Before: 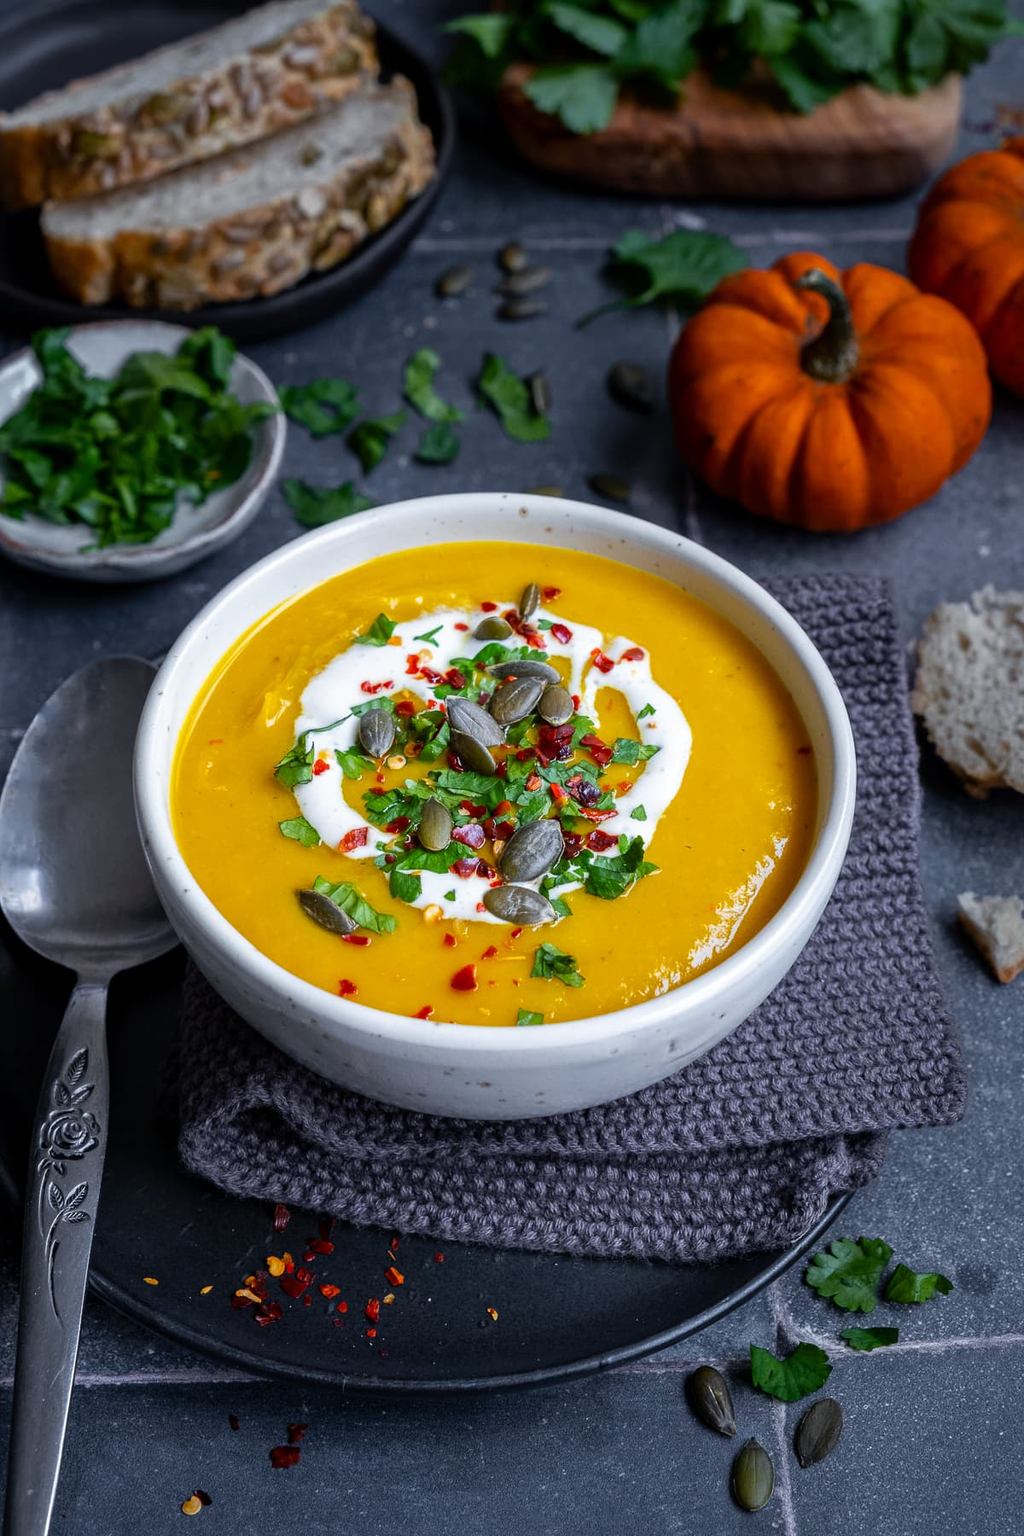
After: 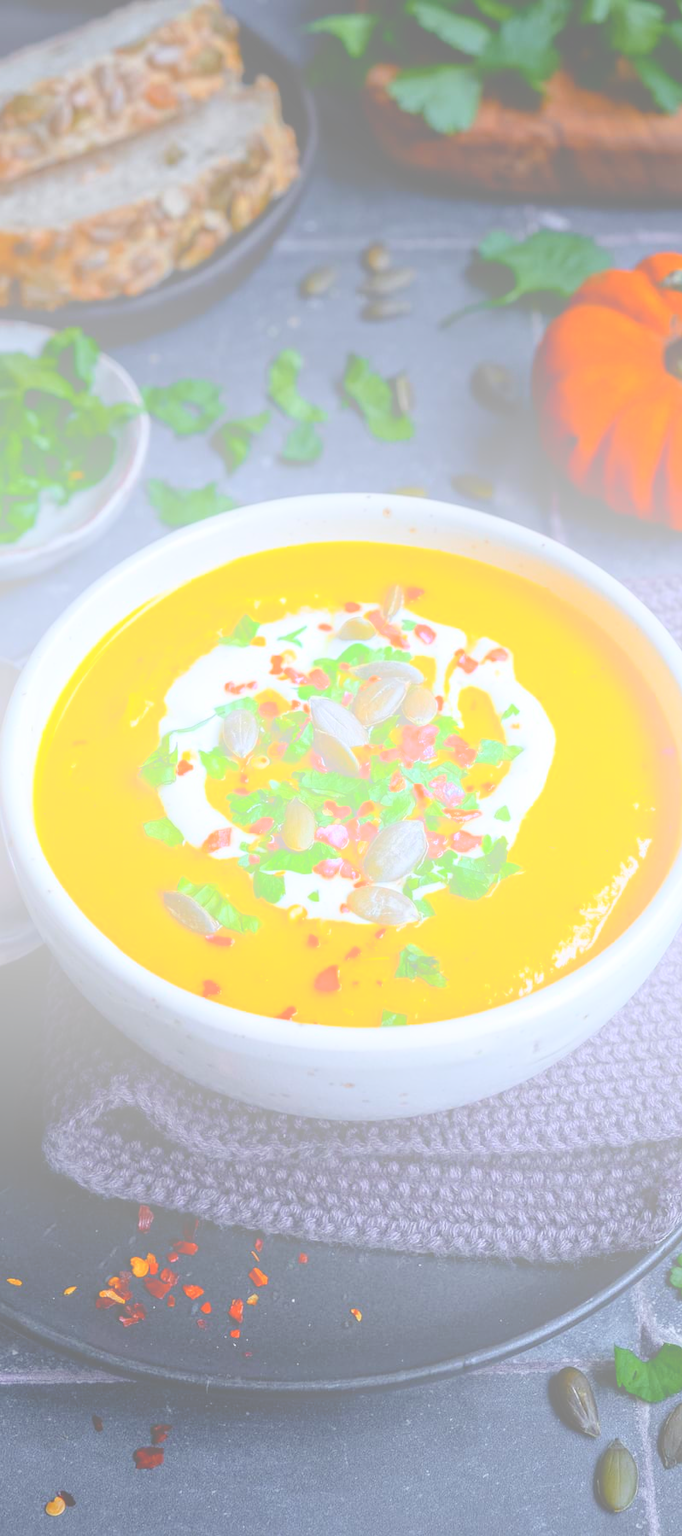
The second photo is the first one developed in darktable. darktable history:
bloom: size 85%, threshold 5%, strength 85%
crop and rotate: left 13.342%, right 19.991%
white balance: emerald 1
